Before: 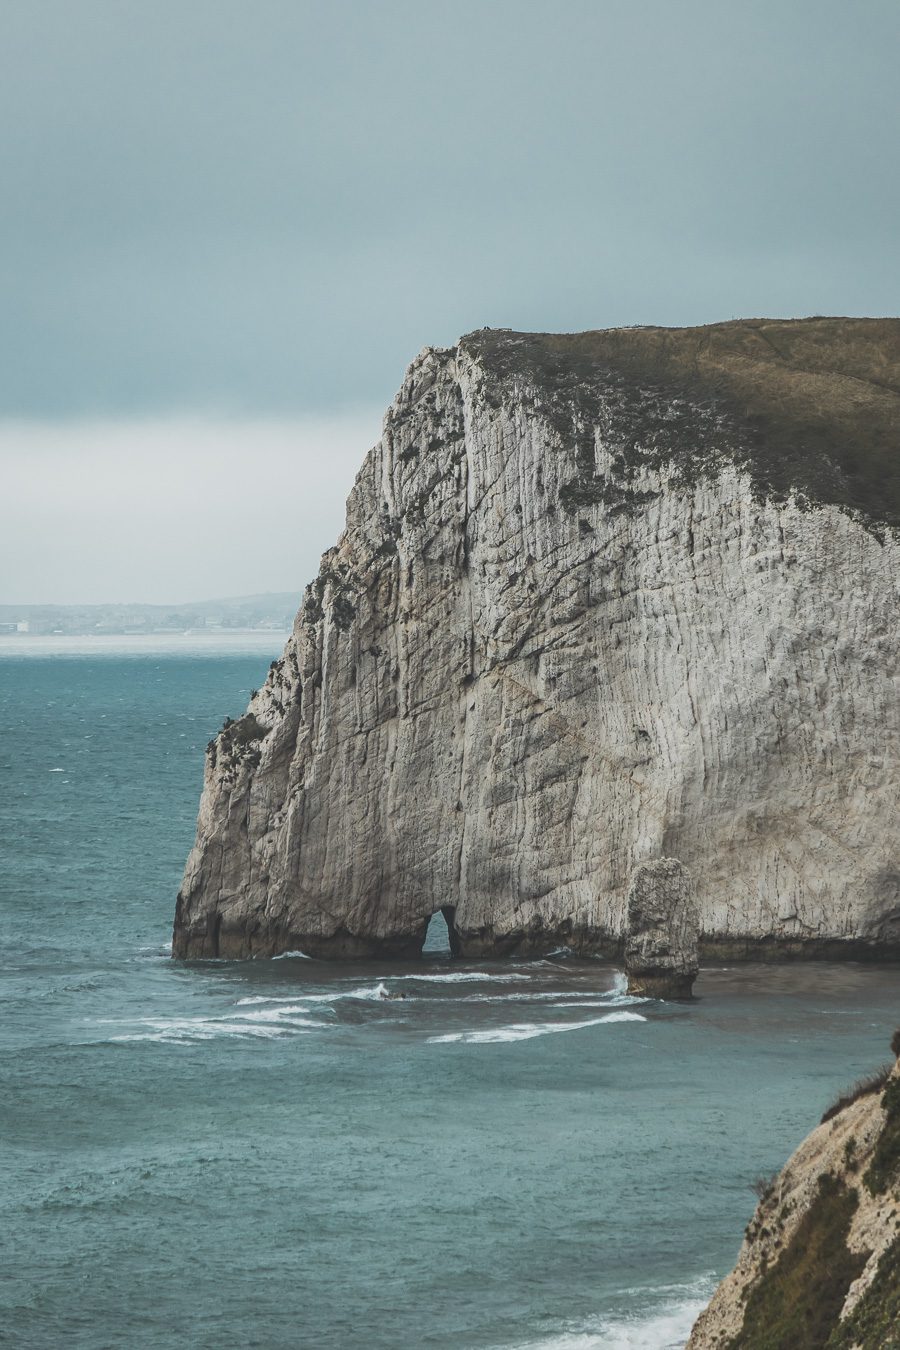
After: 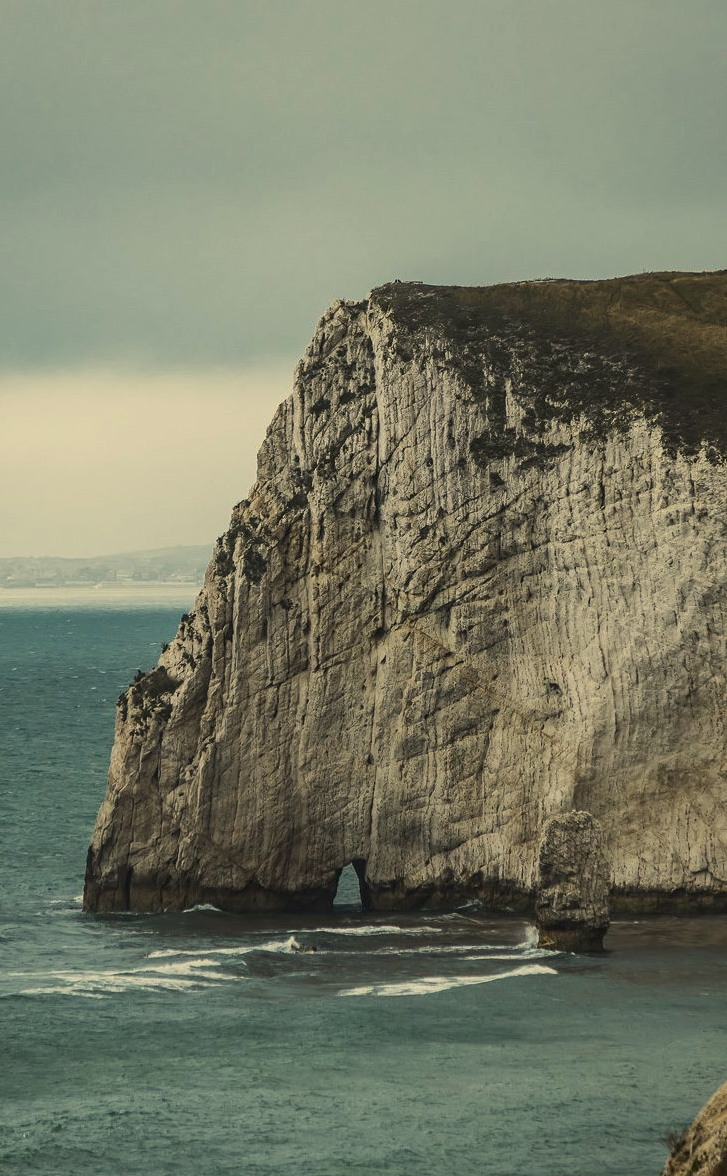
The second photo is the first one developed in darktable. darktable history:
crop: left 9.931%, top 3.547%, right 9.219%, bottom 9.334%
color correction: highlights a* 1.29, highlights b* 17.38
exposure: black level correction 0.011, exposure -0.481 EV, compensate highlight preservation false
color balance rgb: highlights gain › chroma 3.002%, highlights gain › hue 78.25°, perceptual saturation grading › global saturation 1.004%, perceptual saturation grading › highlights -3.014%, perceptual saturation grading › mid-tones 4.315%, perceptual saturation grading › shadows 7.749%, perceptual brilliance grading › global brilliance 14.835%, perceptual brilliance grading › shadows -34.738%, global vibrance 20%
